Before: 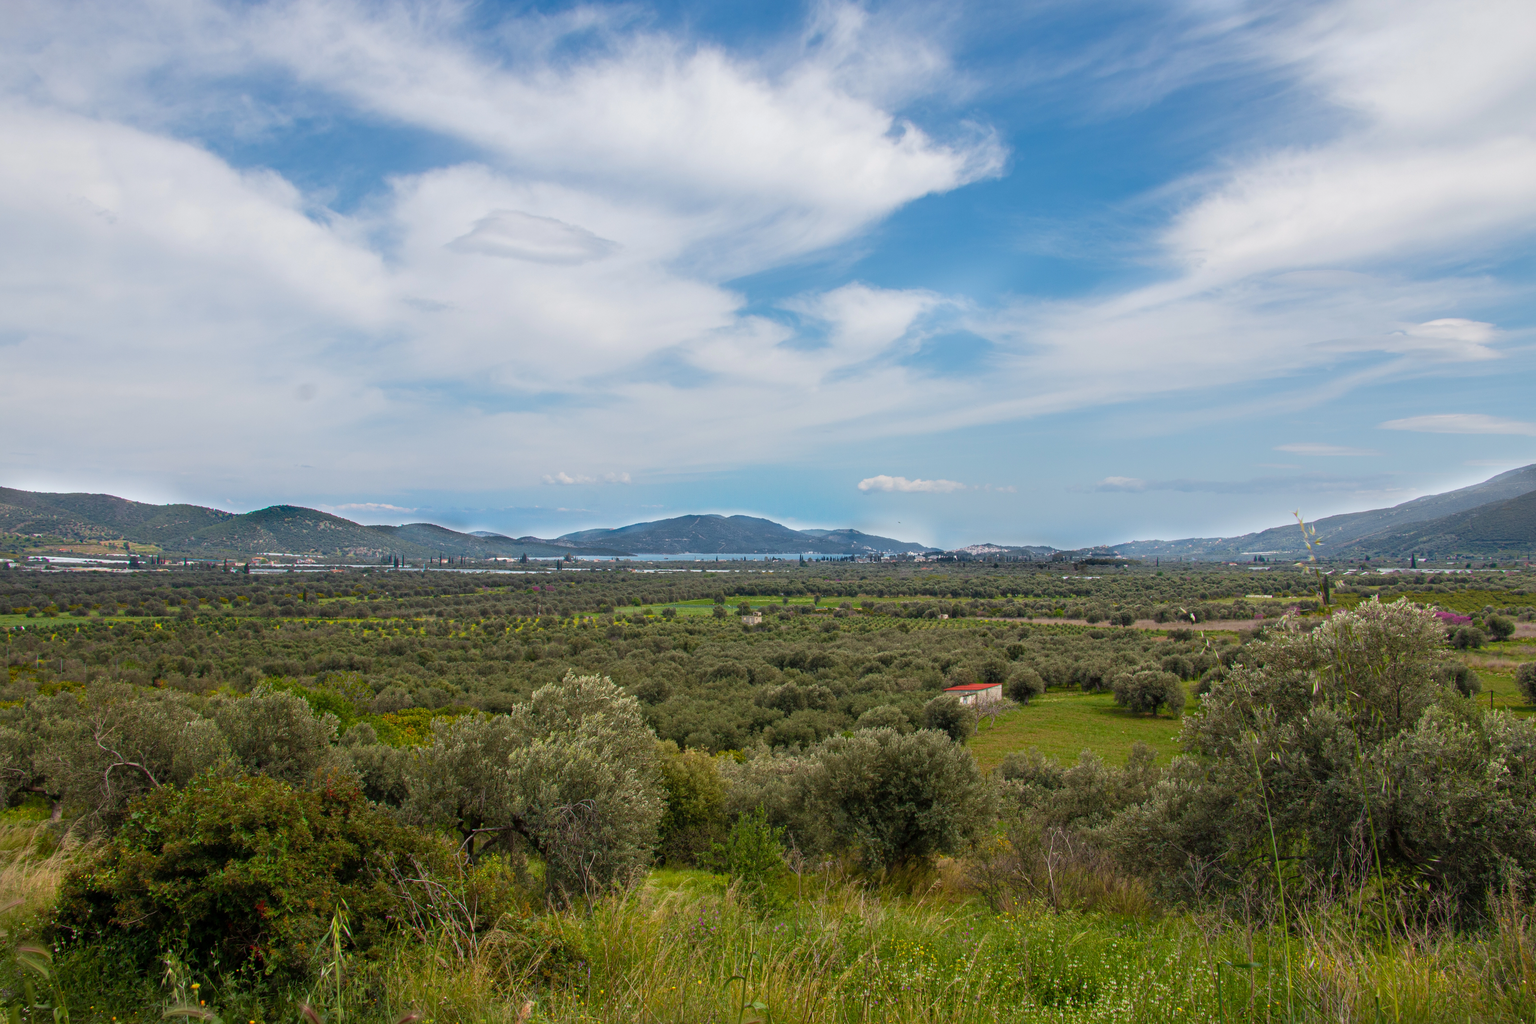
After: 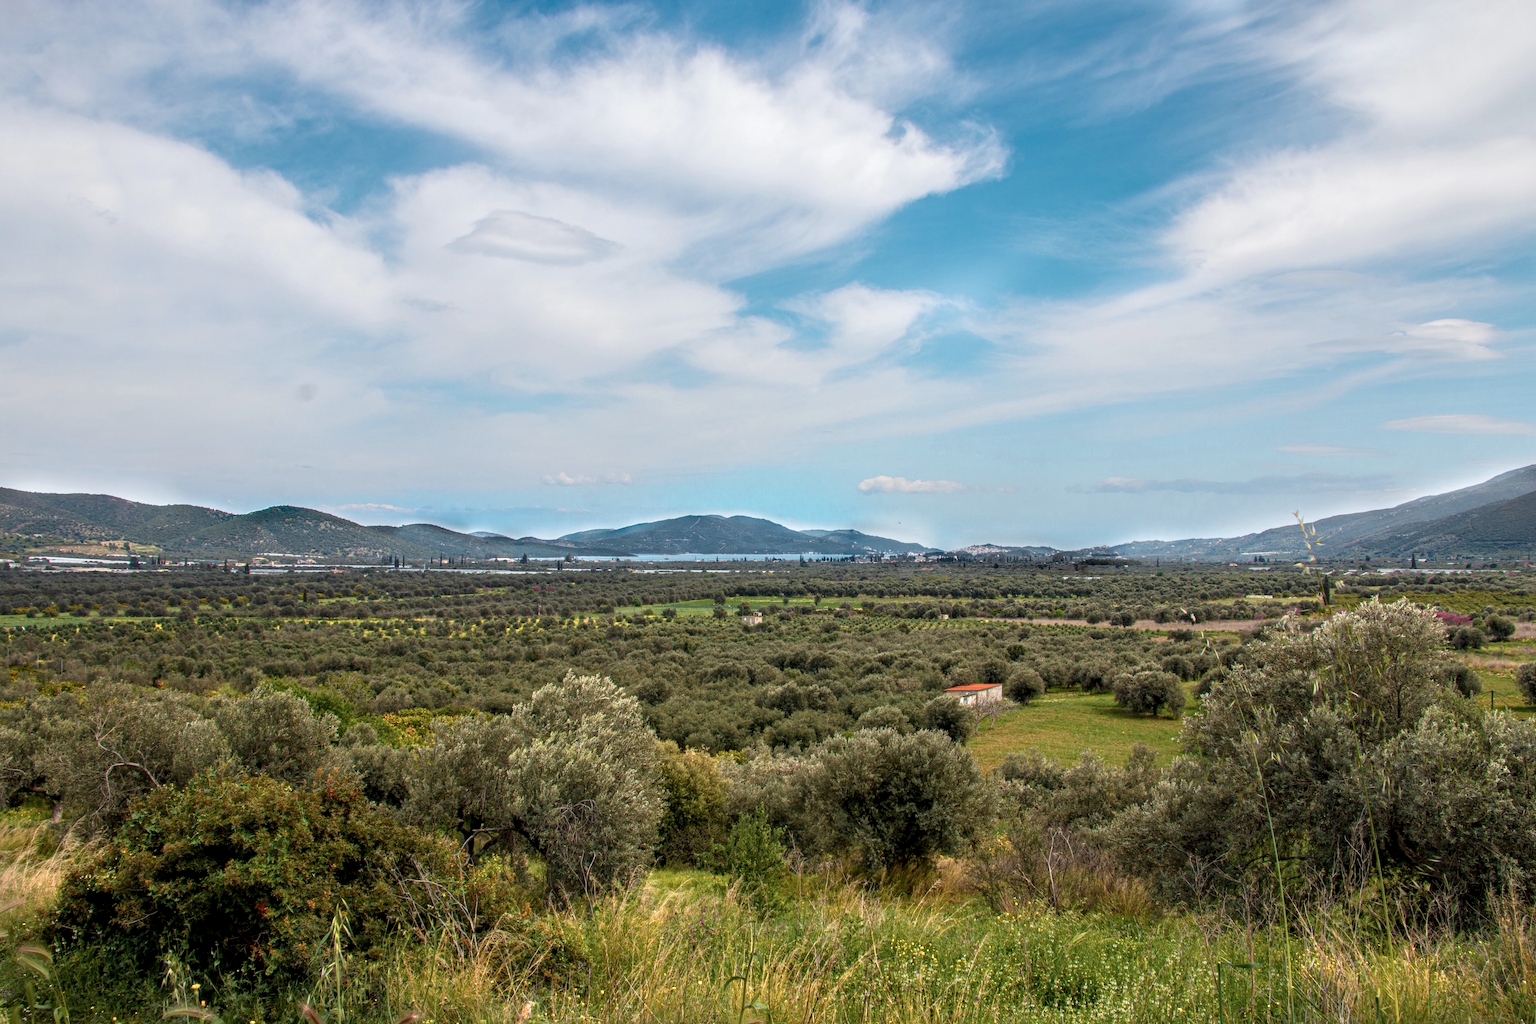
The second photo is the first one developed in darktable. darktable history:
color zones: curves: ch0 [(0.018, 0.548) (0.197, 0.654) (0.425, 0.447) (0.605, 0.658) (0.732, 0.579)]; ch1 [(0.105, 0.531) (0.224, 0.531) (0.386, 0.39) (0.618, 0.456) (0.732, 0.456) (0.956, 0.421)]; ch2 [(0.039, 0.583) (0.215, 0.465) (0.399, 0.544) (0.465, 0.548) (0.614, 0.447) (0.724, 0.43) (0.882, 0.623) (0.956, 0.632)]
local contrast: detail 130%
